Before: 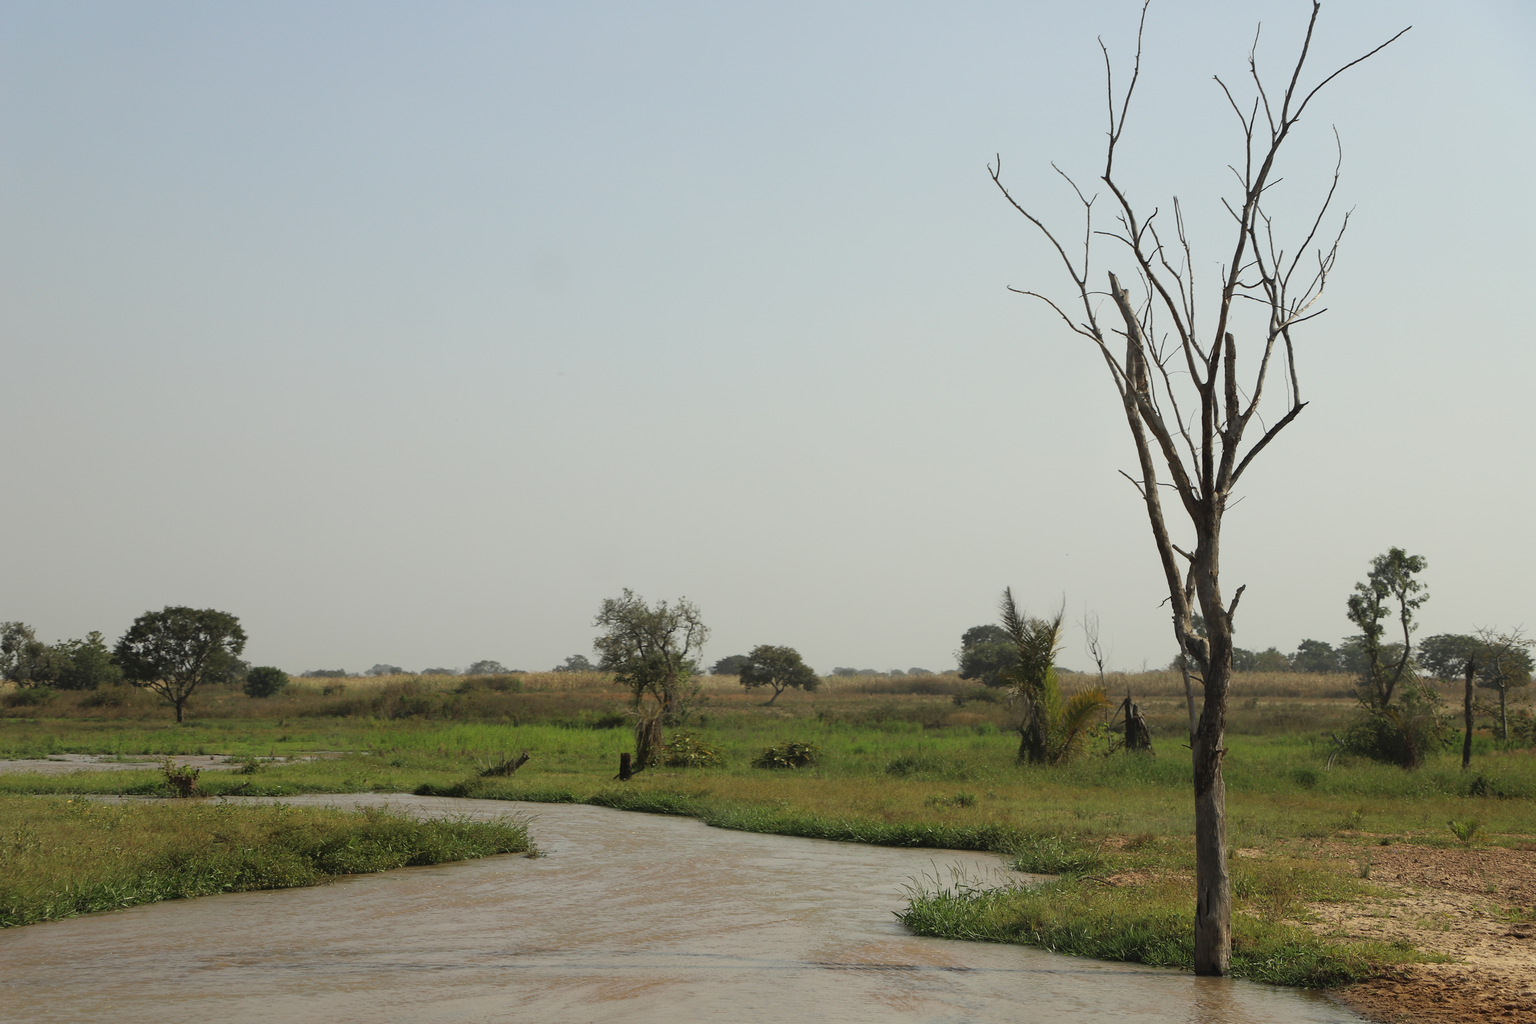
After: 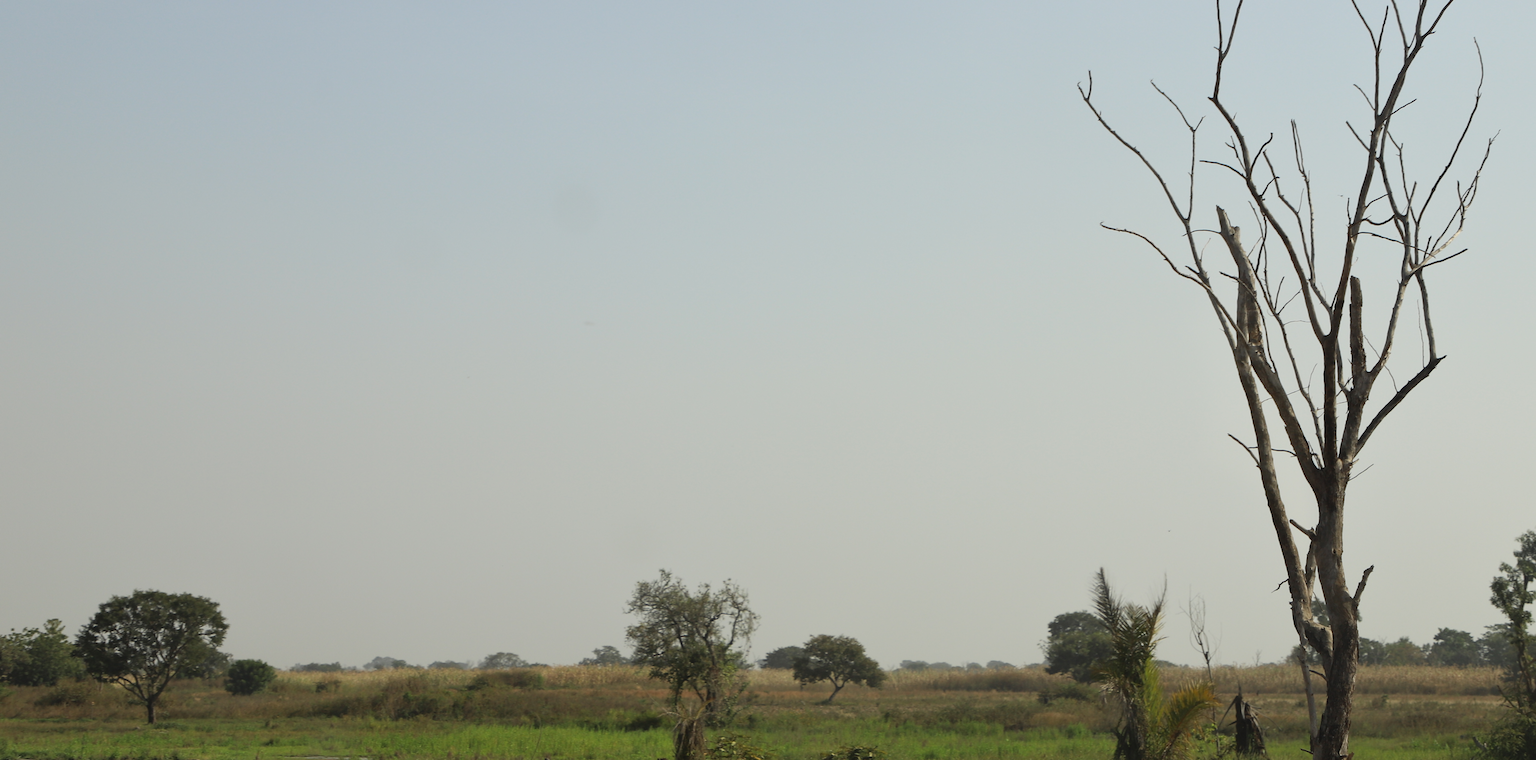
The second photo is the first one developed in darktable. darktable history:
shadows and highlights: shadows 20.4, highlights -19.42, soften with gaussian
crop: left 3.149%, top 9.012%, right 9.663%, bottom 26.256%
